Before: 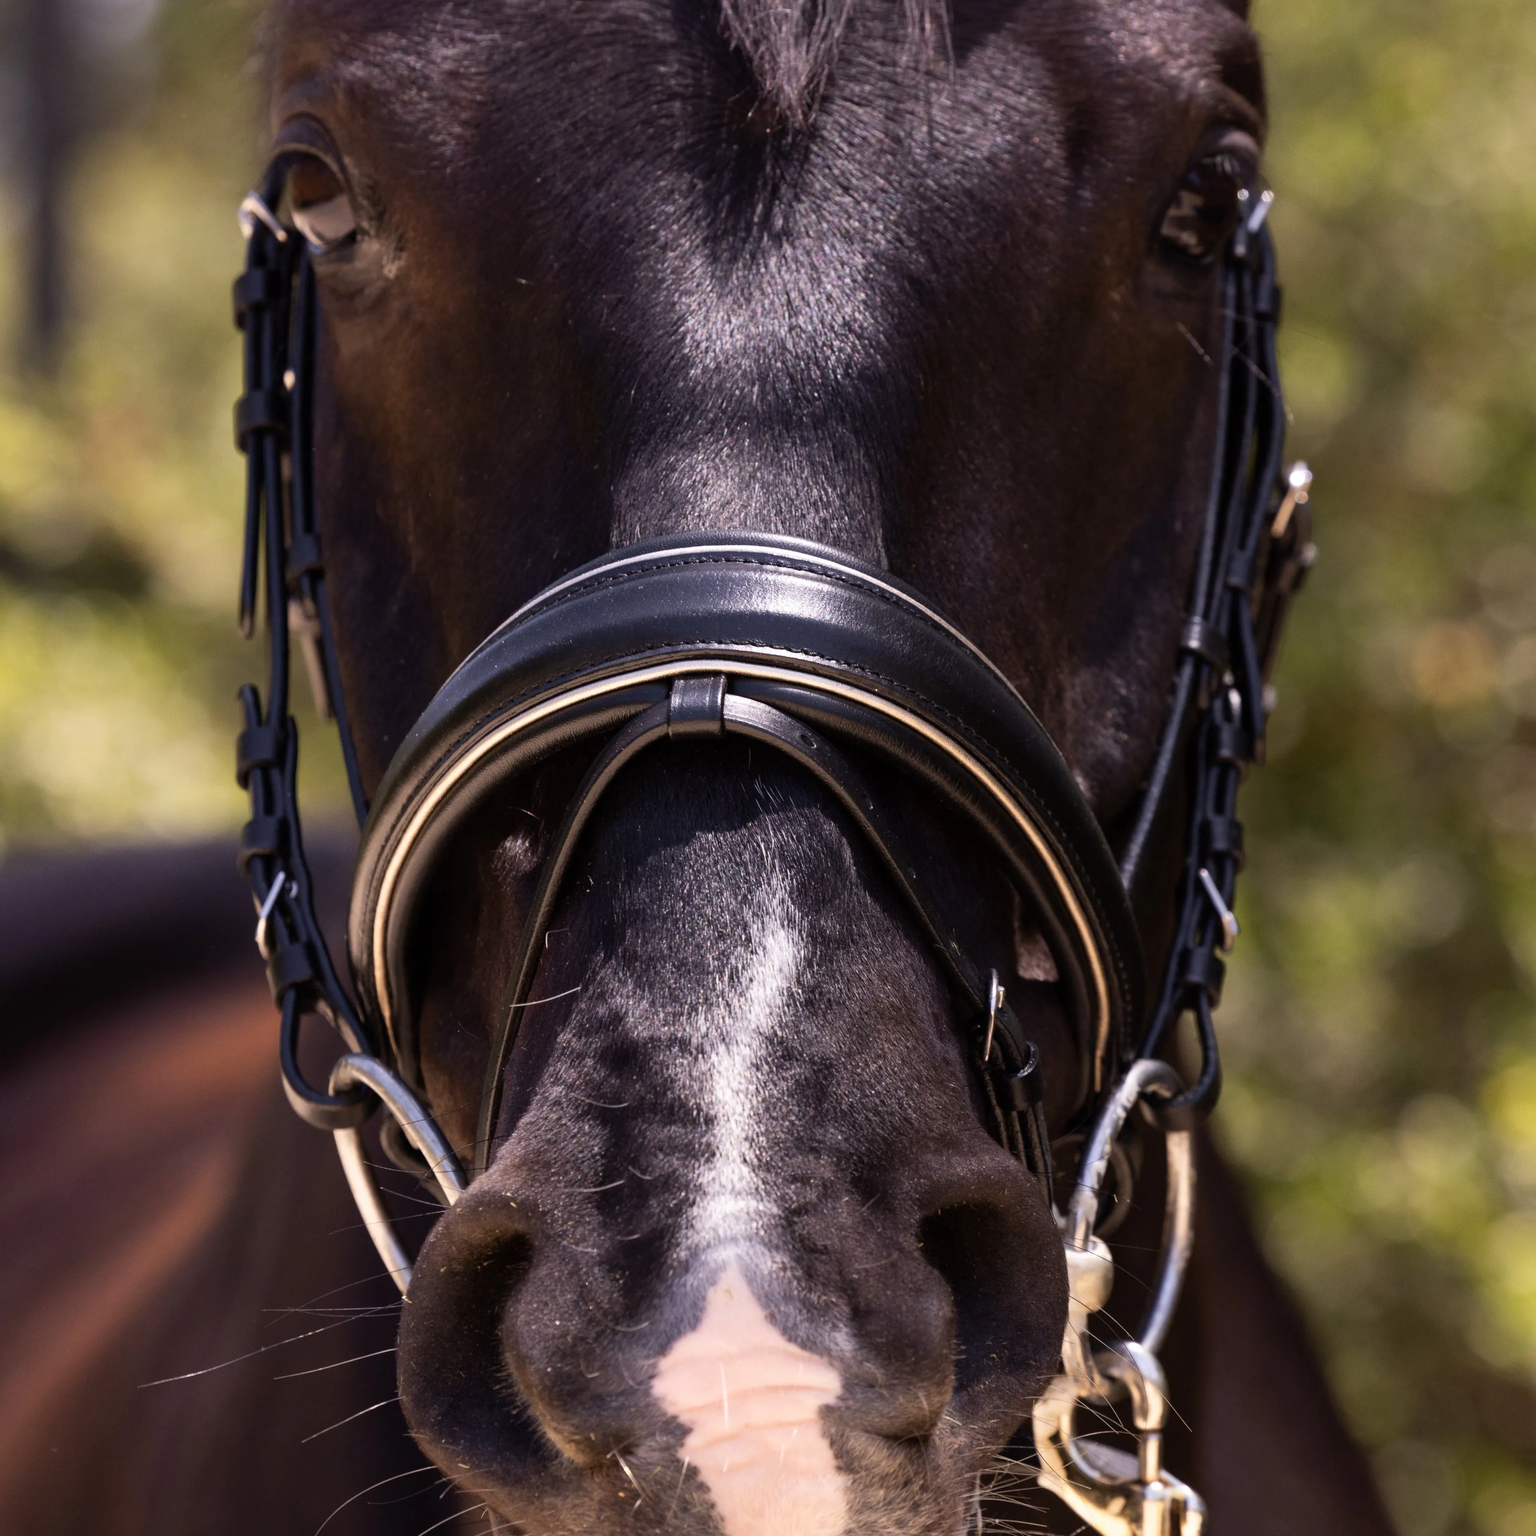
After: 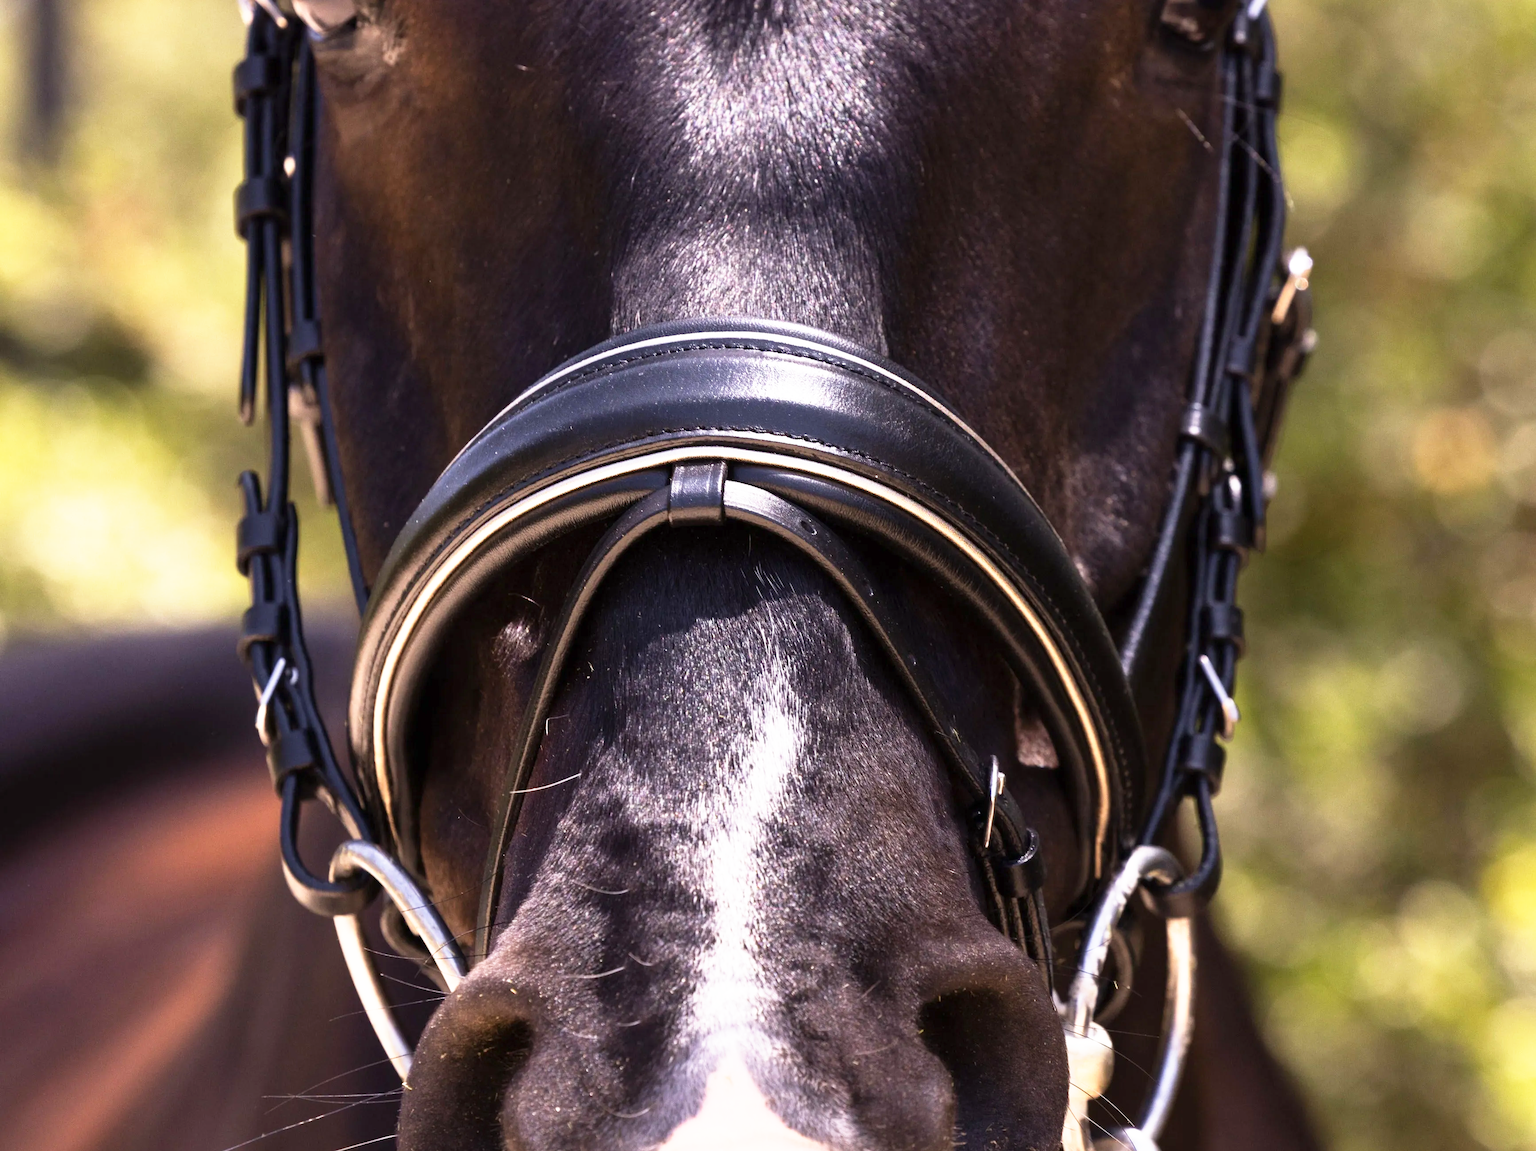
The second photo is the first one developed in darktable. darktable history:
crop: top 13.937%, bottom 11.052%
base curve: curves: ch0 [(0, 0) (0.495, 0.917) (1, 1)], preserve colors none
